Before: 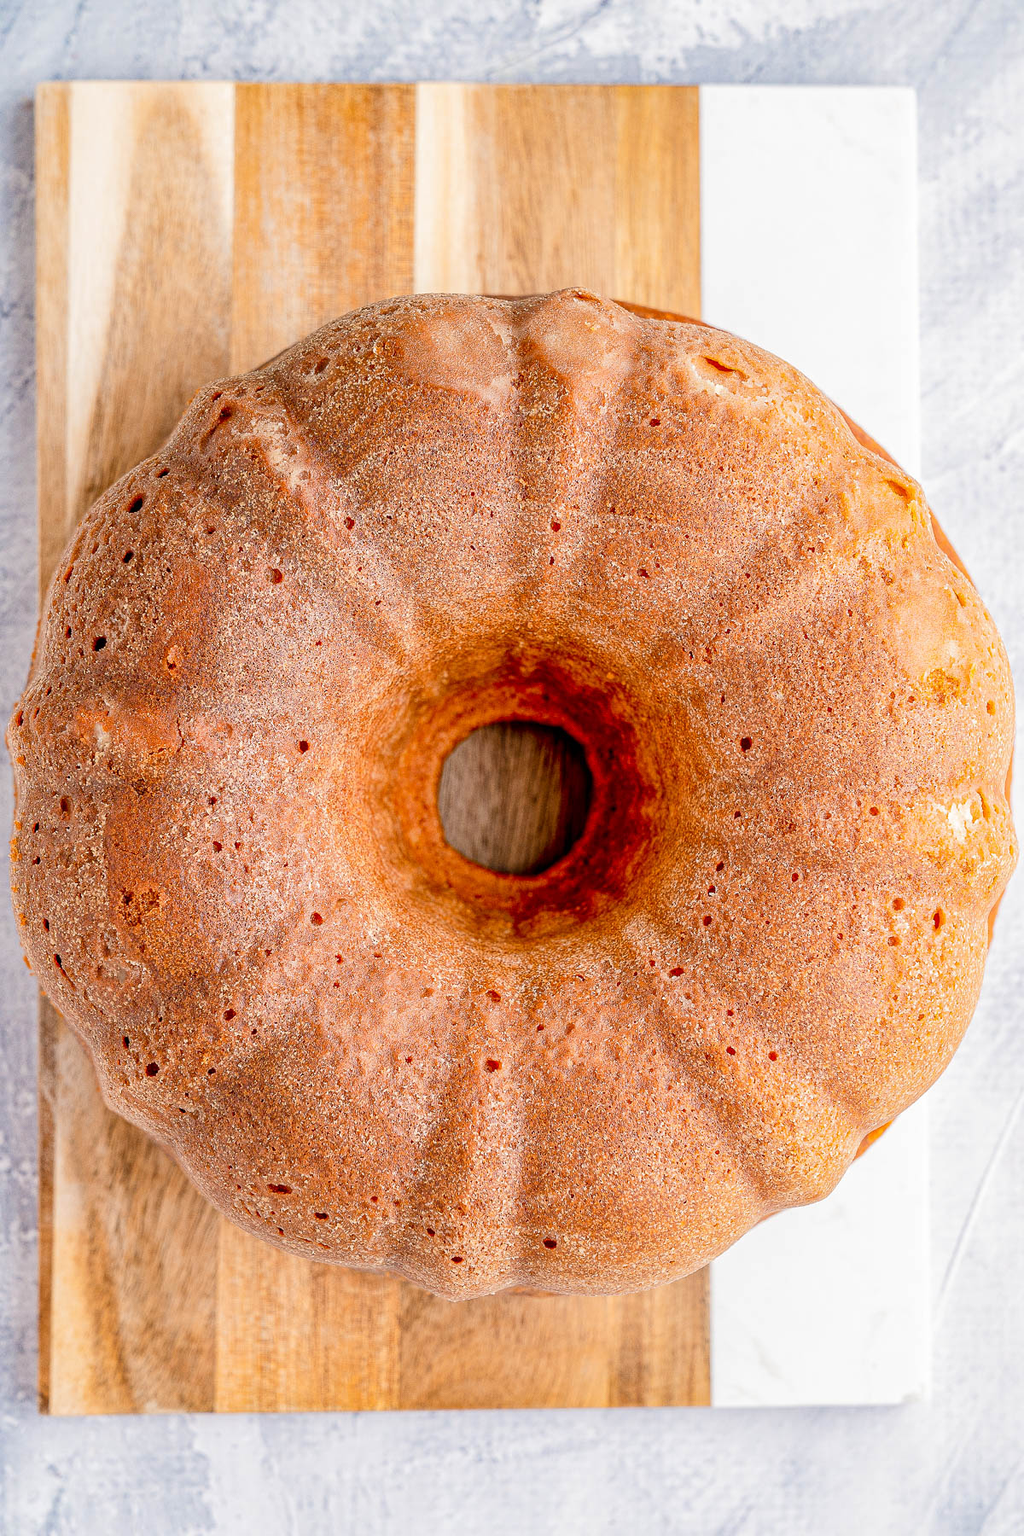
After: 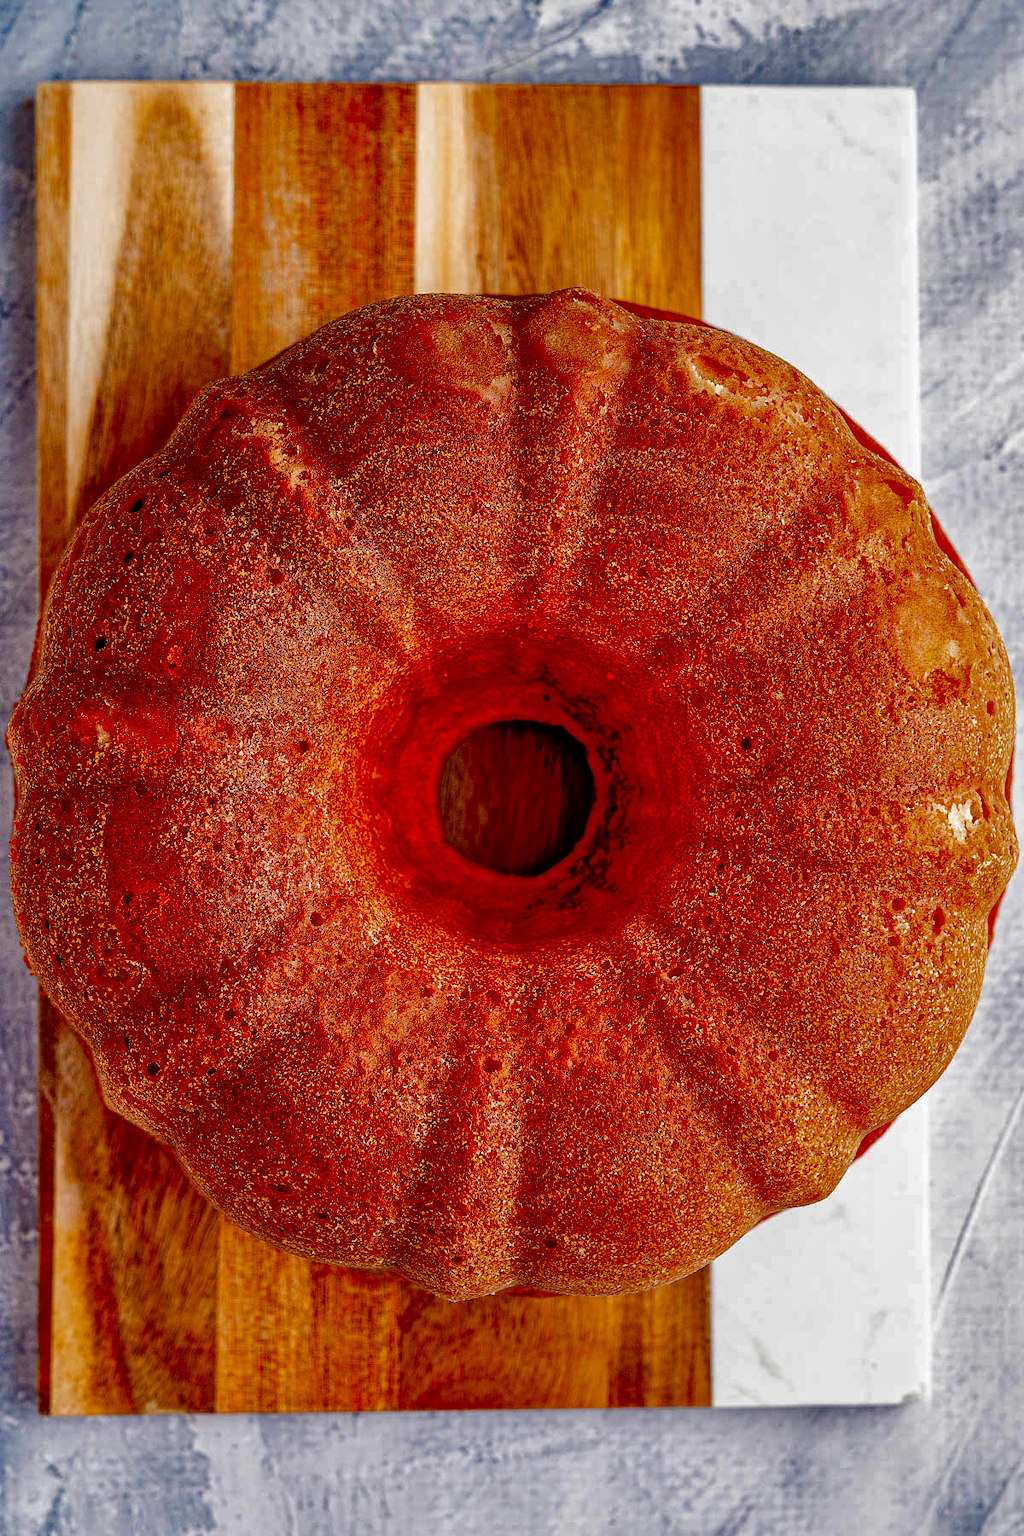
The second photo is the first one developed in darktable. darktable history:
contrast brightness saturation: brightness -1, saturation 1
shadows and highlights: low approximation 0.01, soften with gaussian
